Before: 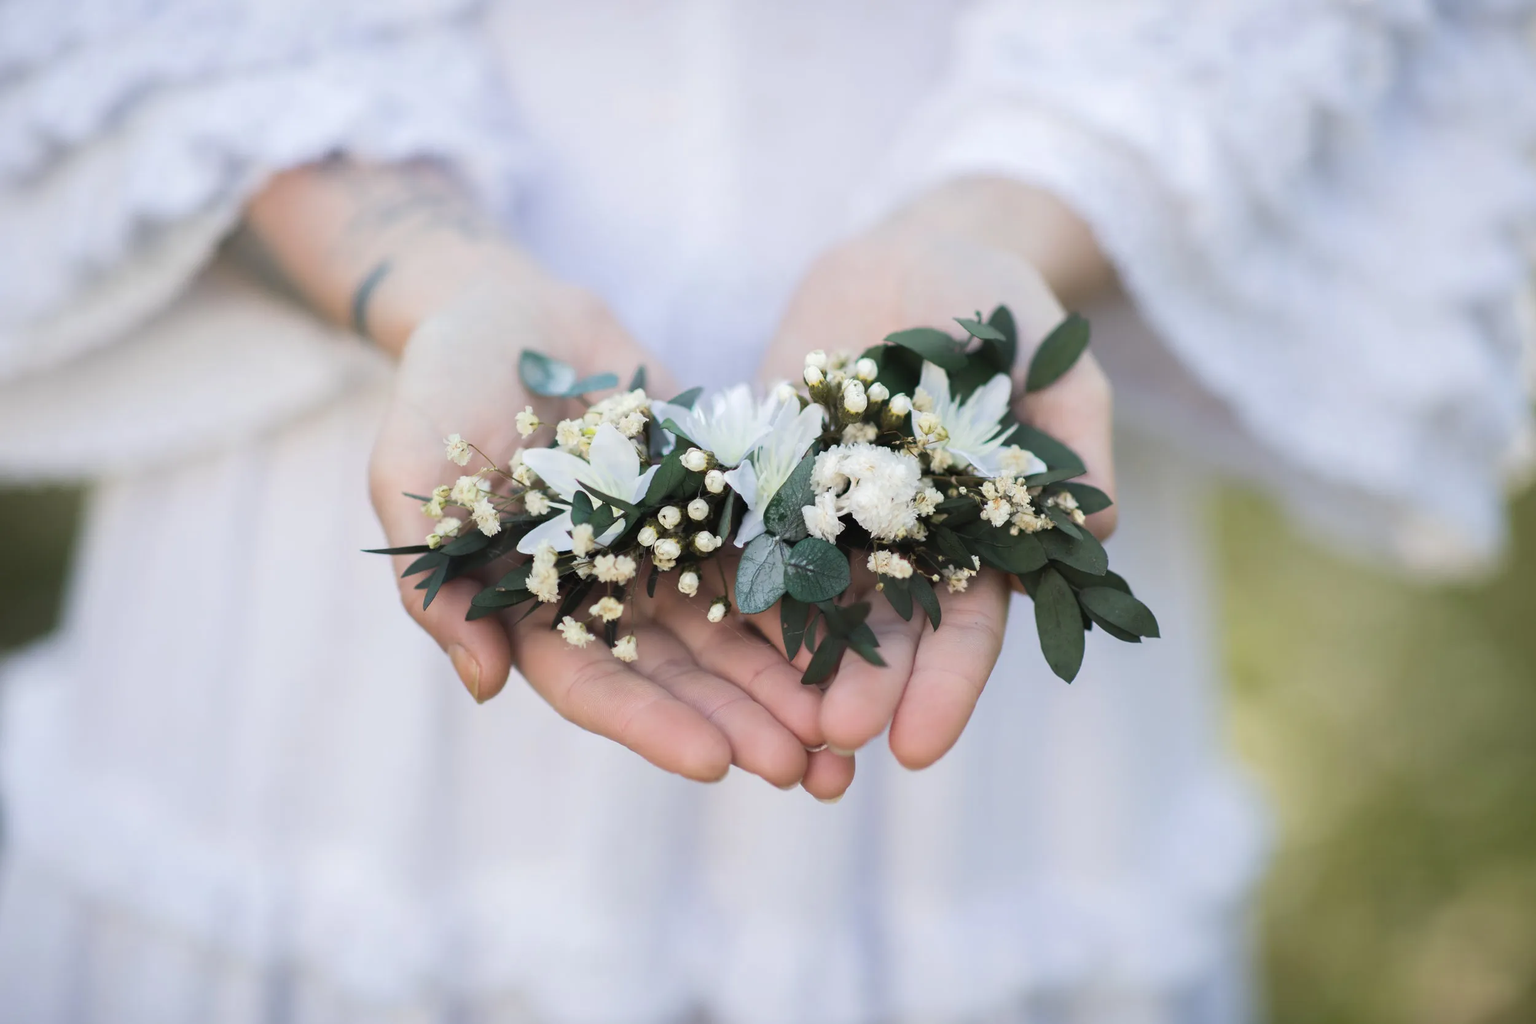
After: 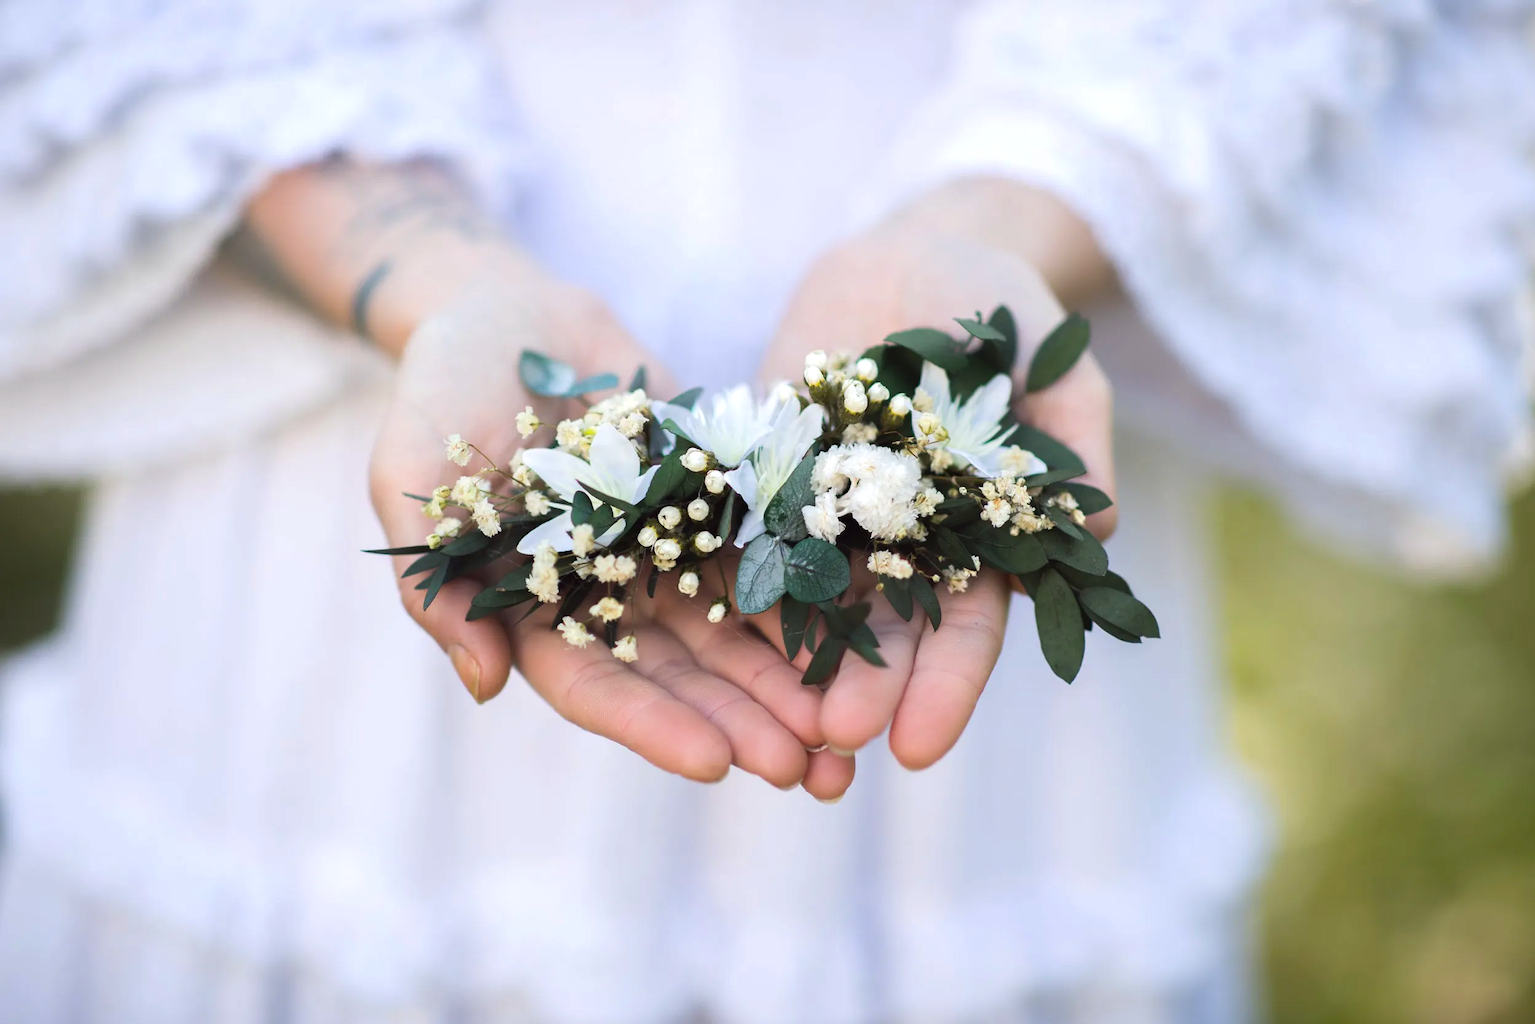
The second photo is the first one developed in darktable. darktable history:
color balance: lift [1, 1.001, 0.999, 1.001], gamma [1, 1.004, 1.007, 0.993], gain [1, 0.991, 0.987, 1.013], contrast 7.5%, contrast fulcrum 10%, output saturation 115%
